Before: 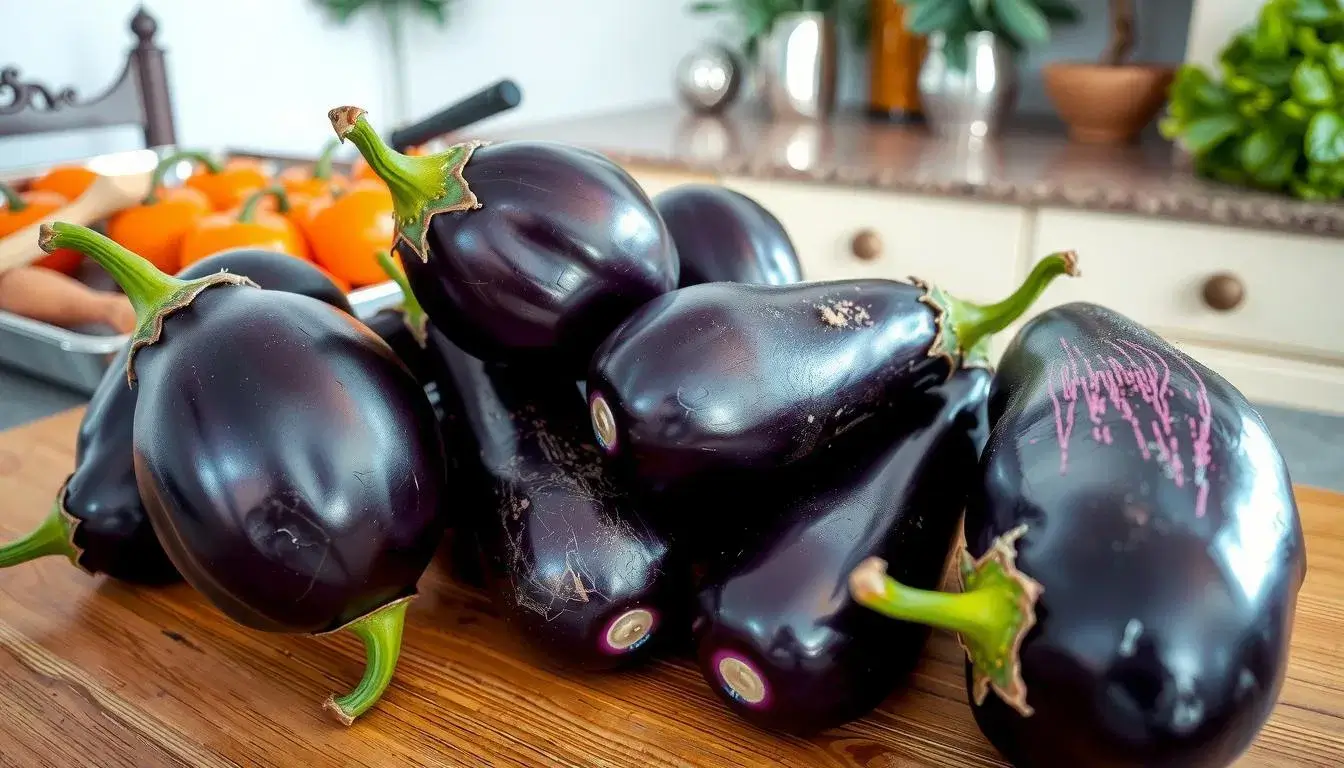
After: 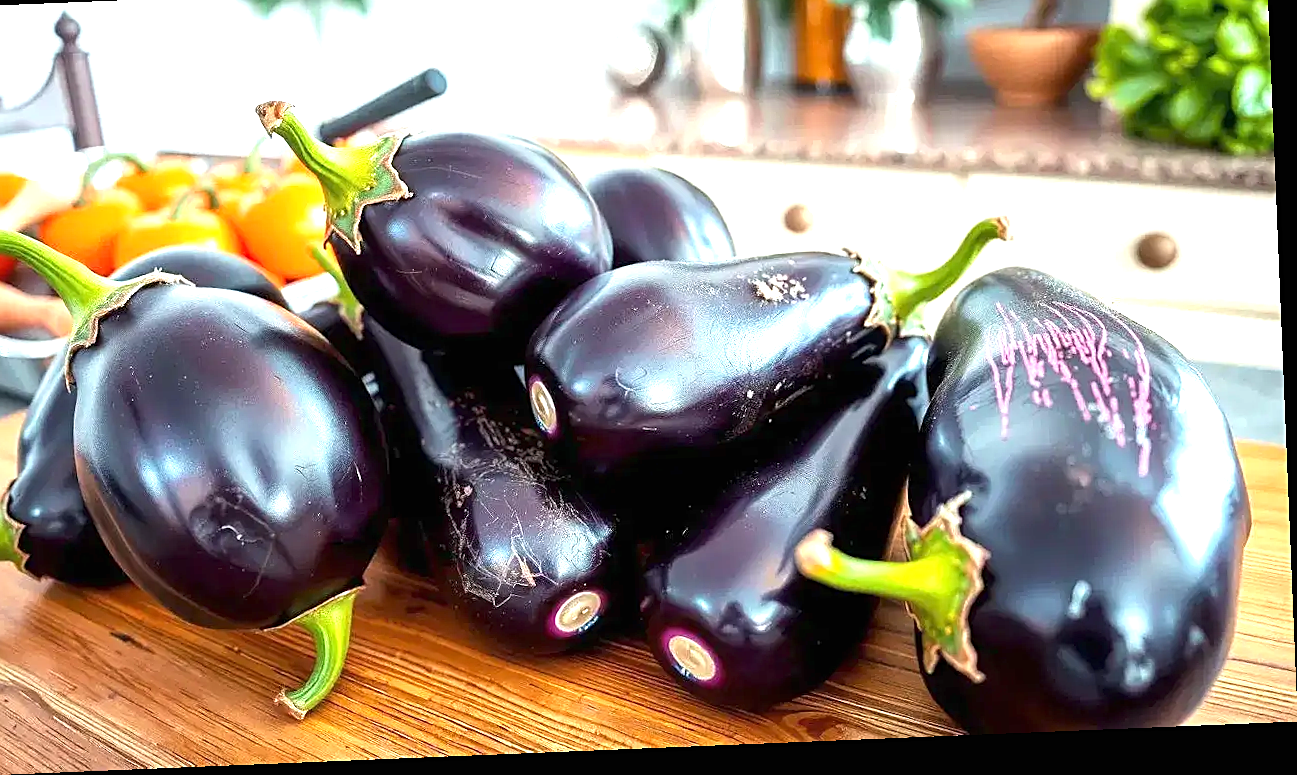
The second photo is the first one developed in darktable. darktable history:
sharpen: on, module defaults
exposure: black level correction 0, exposure 1.197 EV, compensate highlight preservation false
crop and rotate: angle 2.36°, left 5.627%, top 5.714%
